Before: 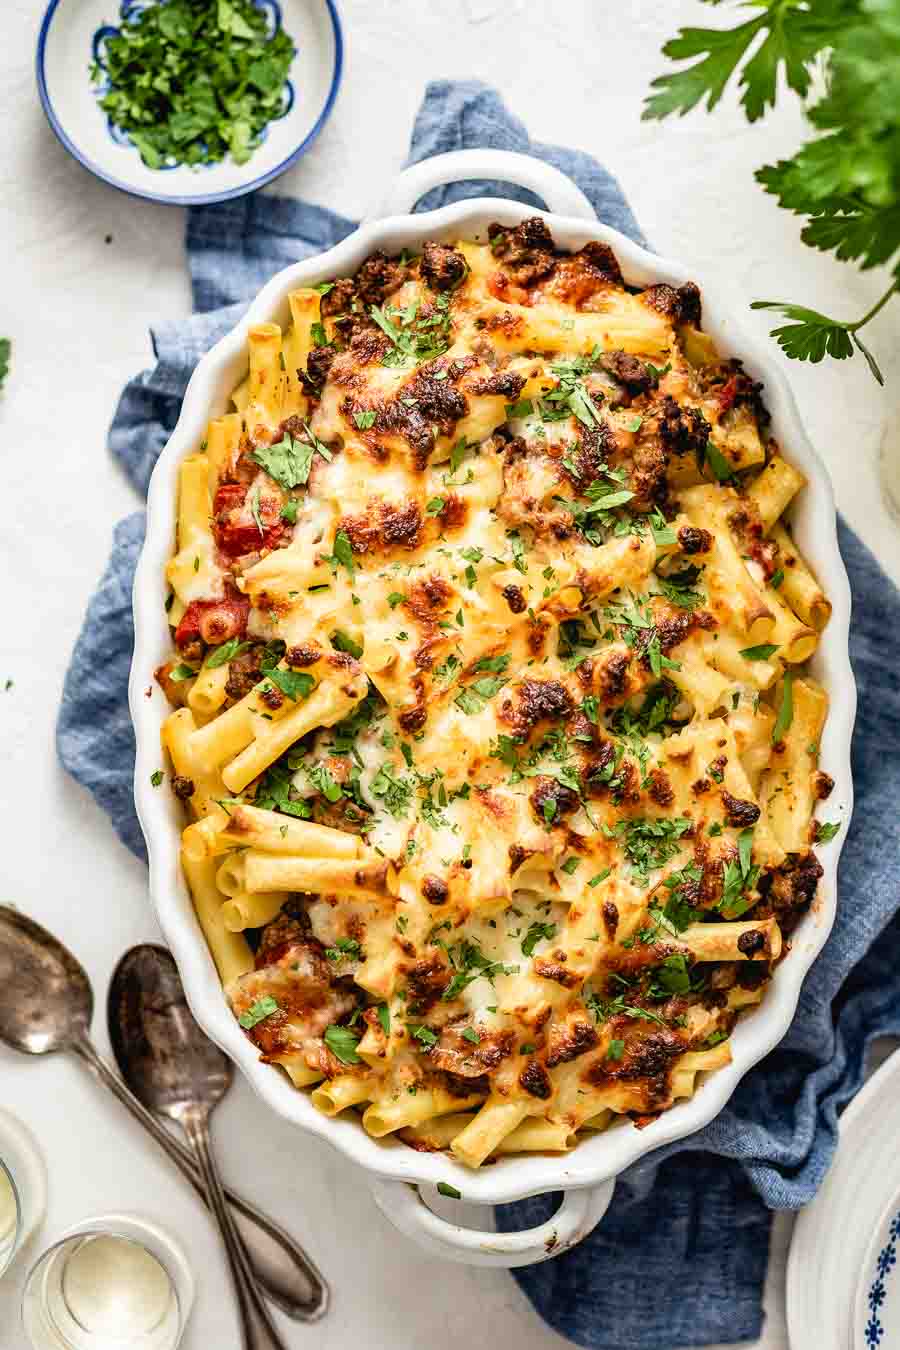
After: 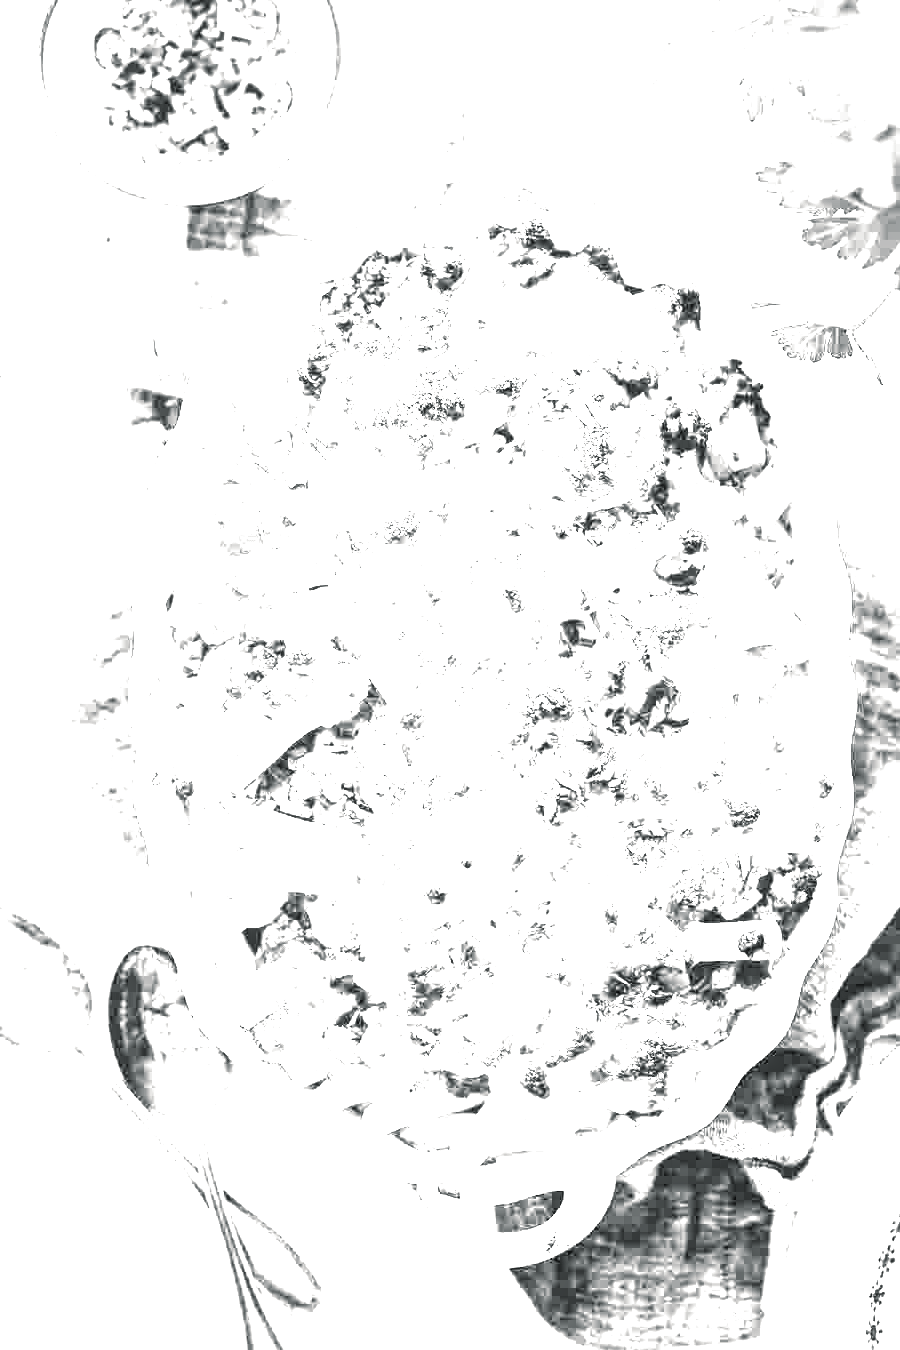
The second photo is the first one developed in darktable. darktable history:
local contrast: shadows 94%
white balance: emerald 1
exposure: black level correction 0, exposure 4 EV, compensate exposure bias true, compensate highlight preservation false
contrast brightness saturation: brightness -0.09
tone equalizer: on, module defaults
split-toning: shadows › hue 190.8°, shadows › saturation 0.05, highlights › hue 54°, highlights › saturation 0.05, compress 0%
color zones: curves: ch0 [(0, 0.465) (0.092, 0.596) (0.289, 0.464) (0.429, 0.453) (0.571, 0.464) (0.714, 0.455) (0.857, 0.462) (1, 0.465)]
monochrome: on, module defaults
